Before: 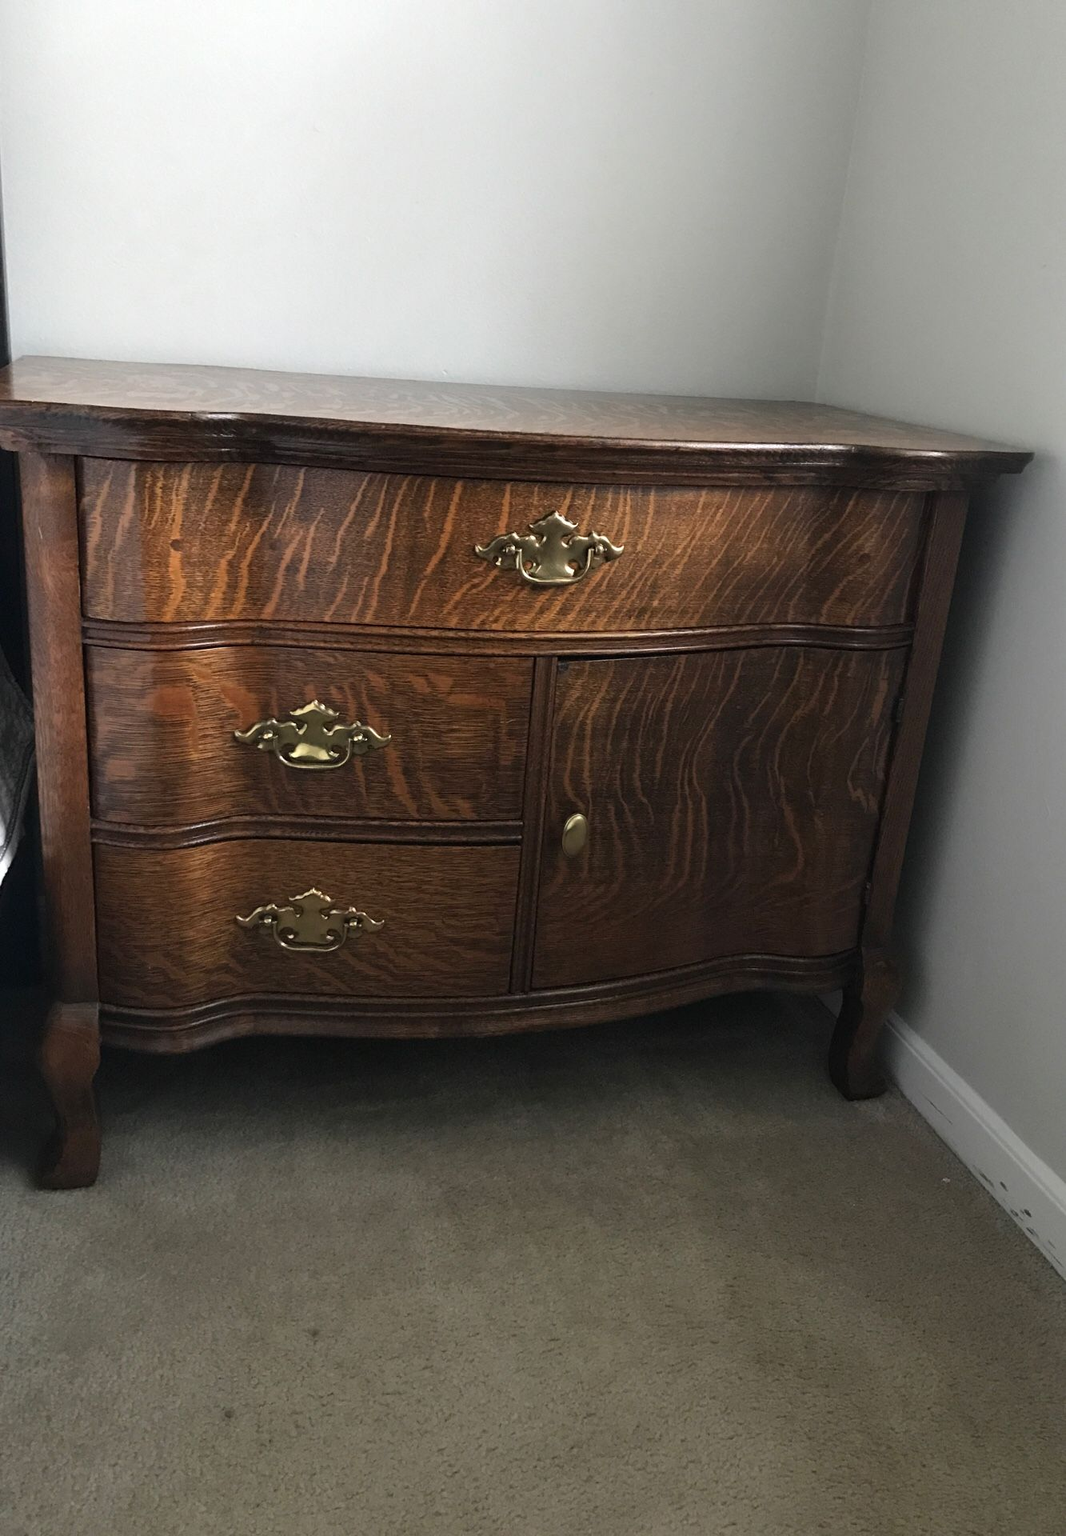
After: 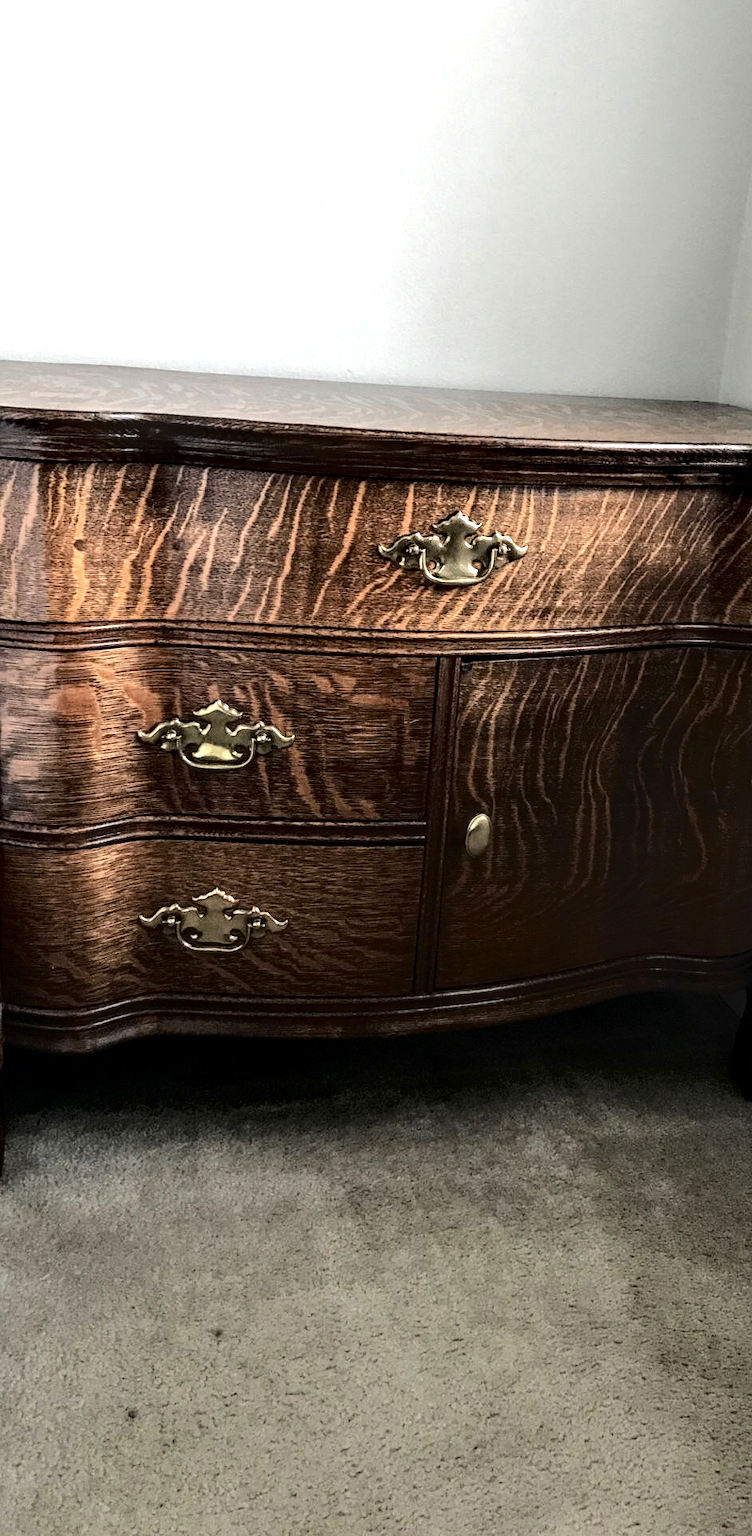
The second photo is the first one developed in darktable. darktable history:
crop and rotate: left 9.084%, right 20.356%
tone curve: curves: ch0 [(0, 0) (0.003, 0.058) (0.011, 0.061) (0.025, 0.065) (0.044, 0.076) (0.069, 0.083) (0.1, 0.09) (0.136, 0.102) (0.177, 0.145) (0.224, 0.196) (0.277, 0.278) (0.335, 0.375) (0.399, 0.486) (0.468, 0.578) (0.543, 0.651) (0.623, 0.717) (0.709, 0.783) (0.801, 0.838) (0.898, 0.91) (1, 1)], color space Lab, independent channels, preserve colors none
local contrast: highlights 16%, detail 187%
tone equalizer: -8 EV -0.409 EV, -7 EV -0.406 EV, -6 EV -0.363 EV, -5 EV -0.245 EV, -3 EV 0.193 EV, -2 EV 0.315 EV, -1 EV 0.407 EV, +0 EV 0.411 EV
